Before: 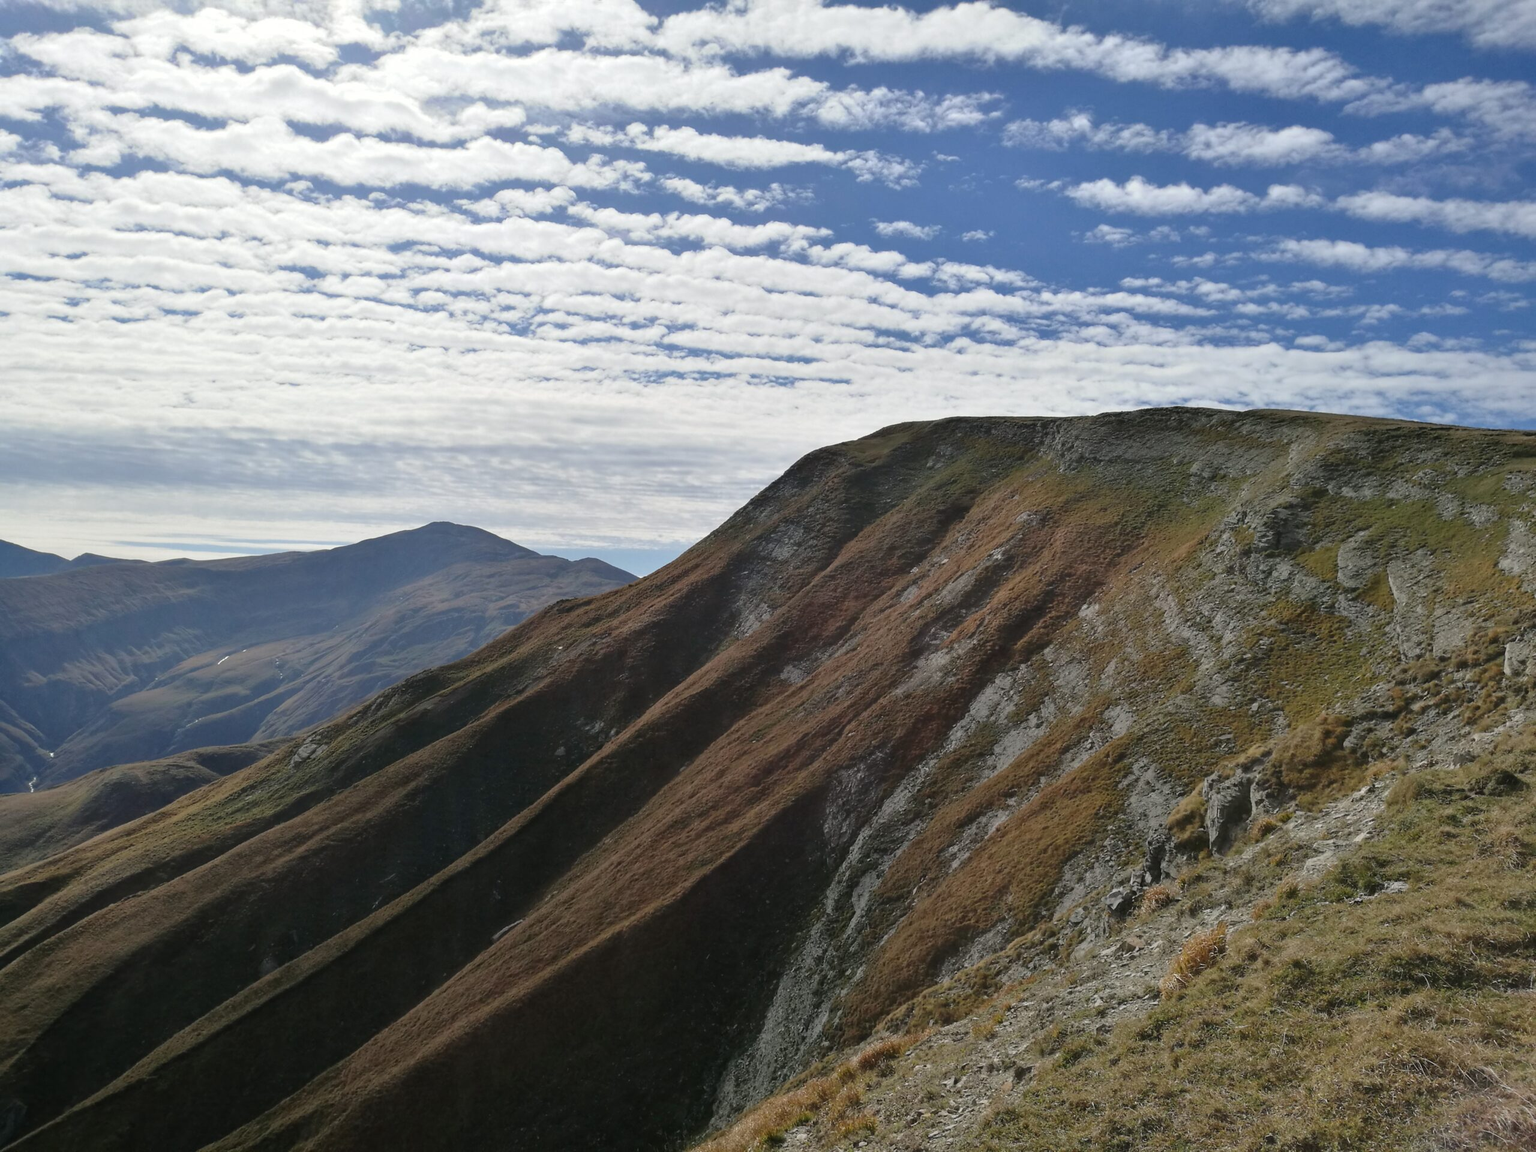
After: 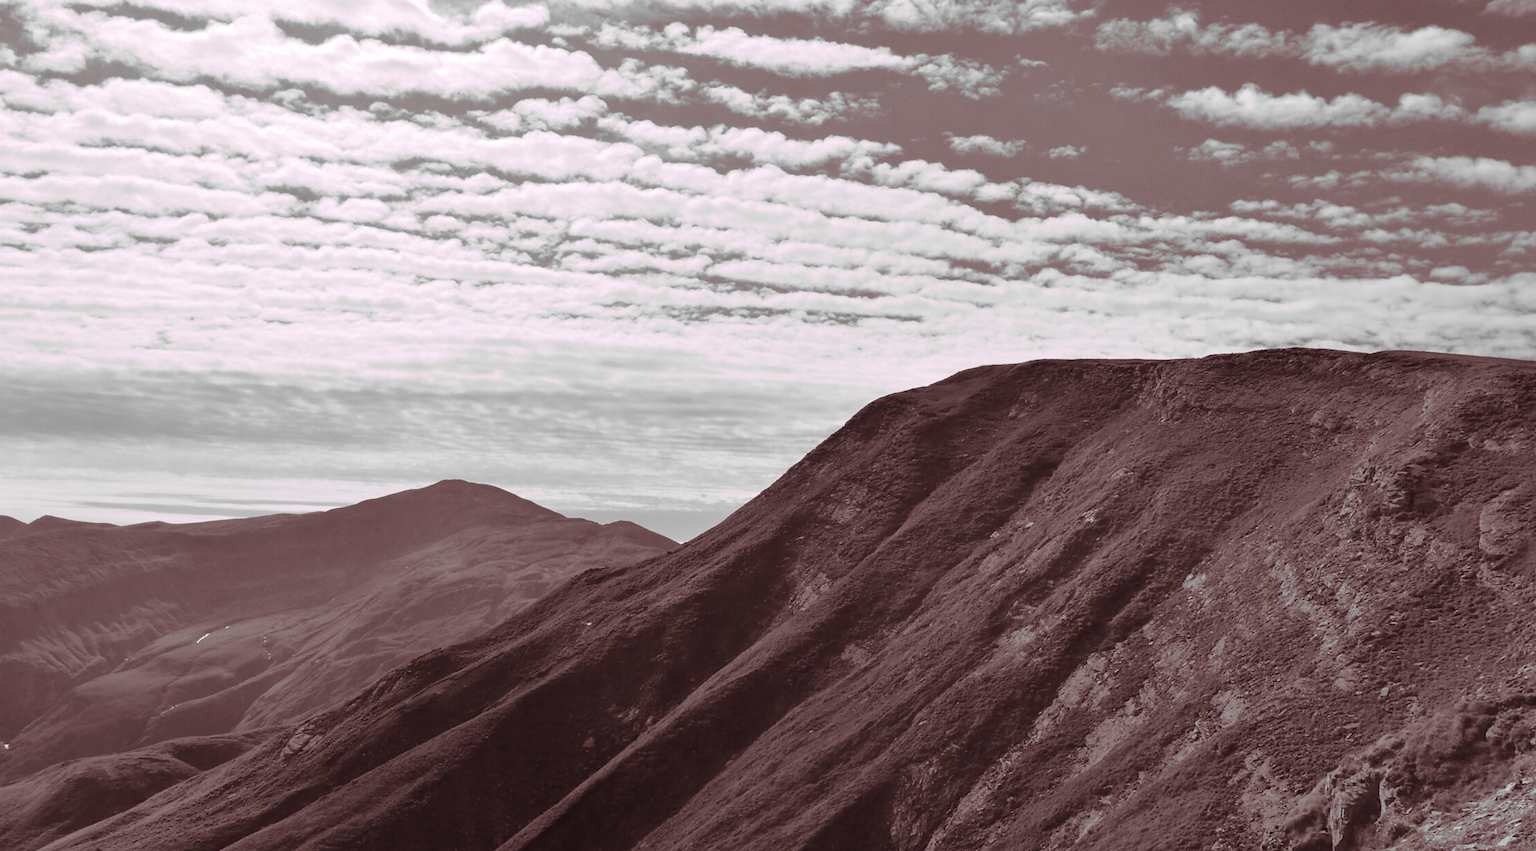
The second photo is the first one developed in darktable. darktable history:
crop: left 3.015%, top 8.969%, right 9.647%, bottom 26.457%
split-toning: highlights › hue 298.8°, highlights › saturation 0.73, compress 41.76%
monochrome: on, module defaults
